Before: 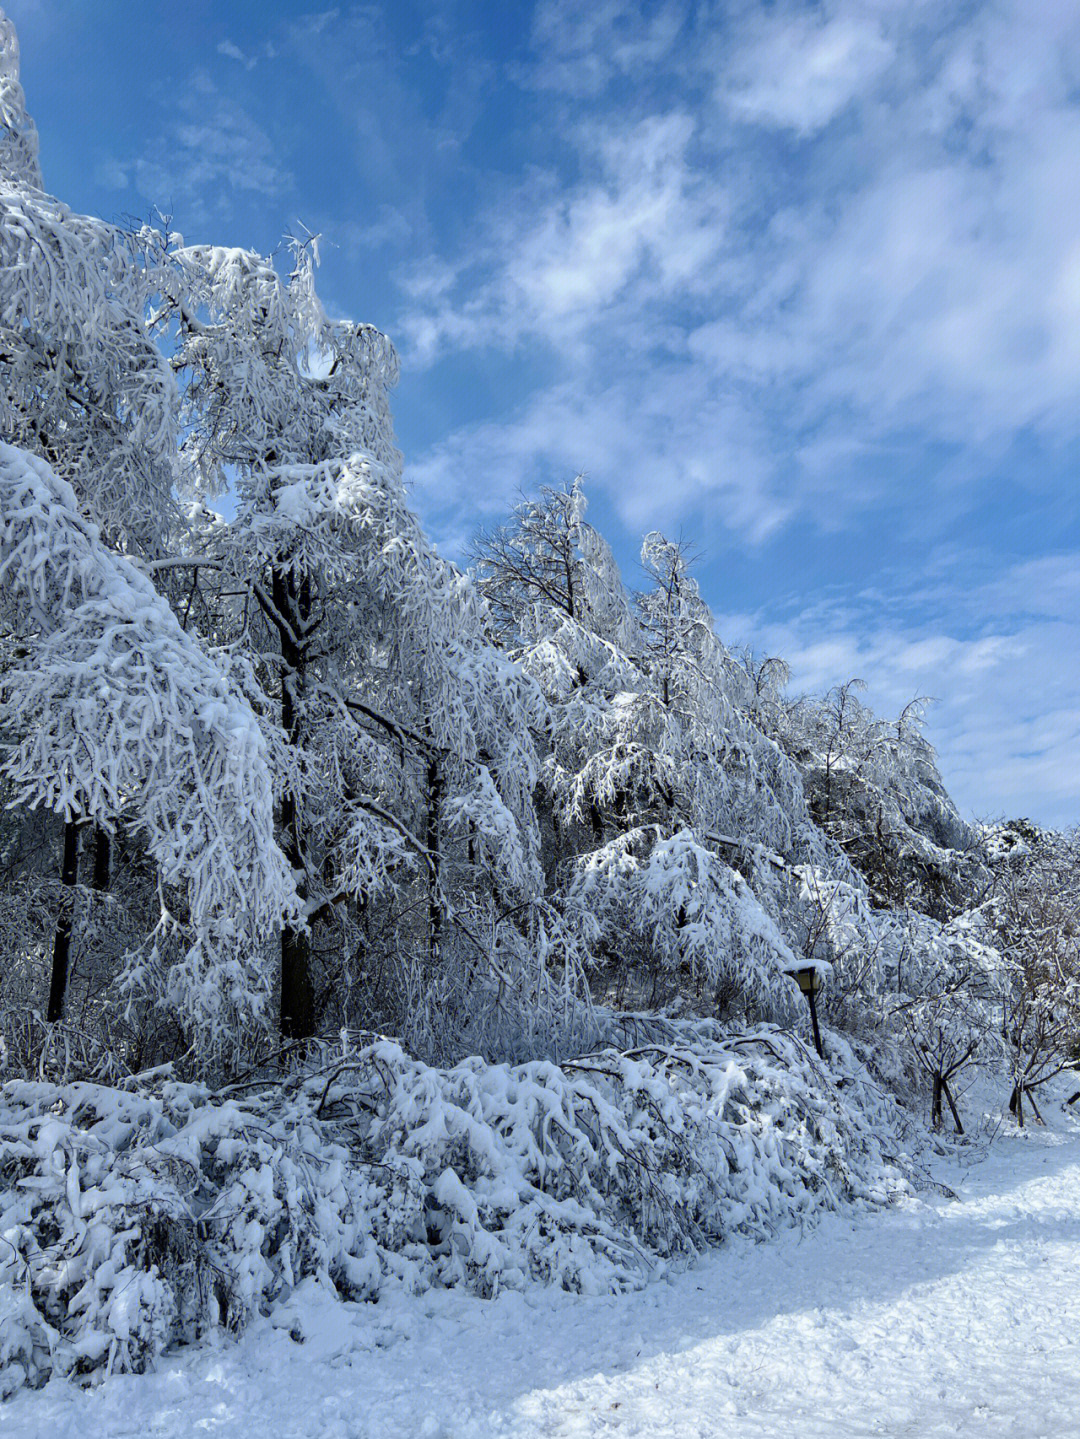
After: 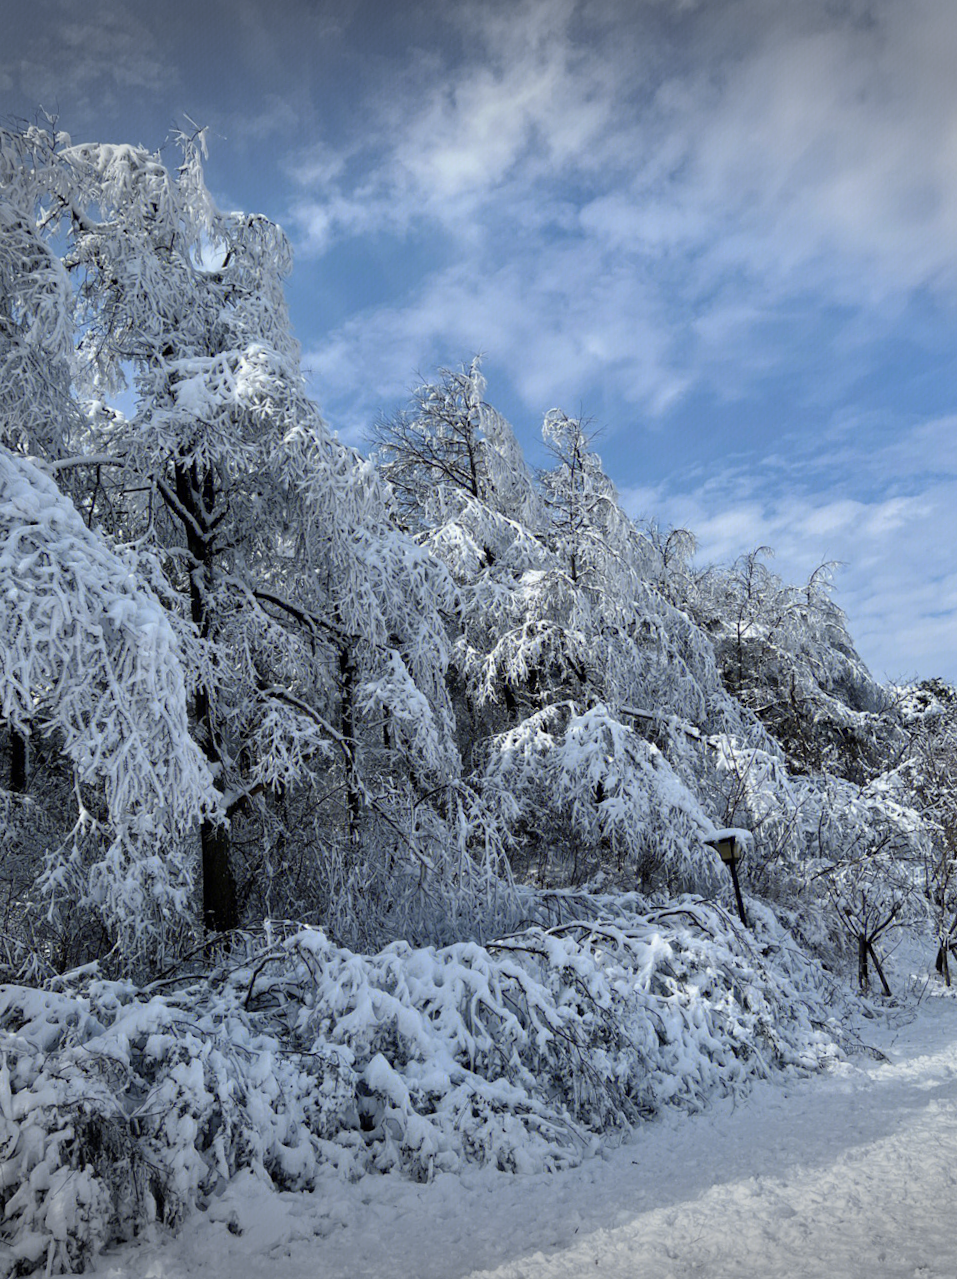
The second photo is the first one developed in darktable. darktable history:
contrast brightness saturation: saturation -0.172
crop and rotate: angle 2.64°, left 5.963%, top 5.701%
vignetting: fall-off start 100.25%, width/height ratio 1.322
